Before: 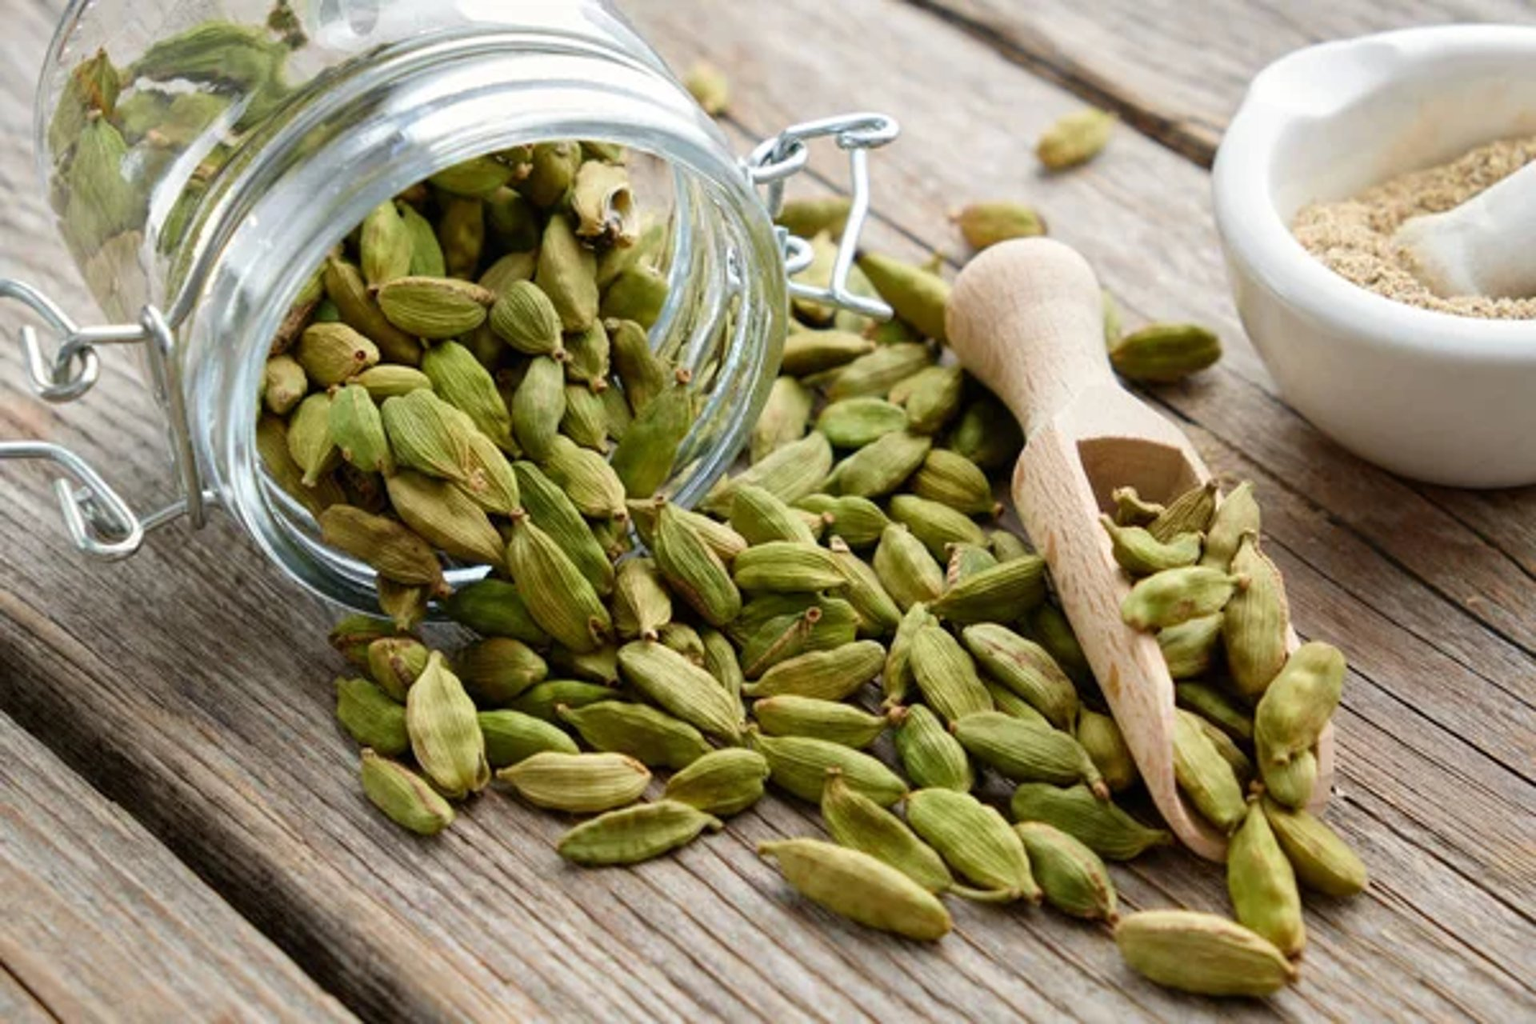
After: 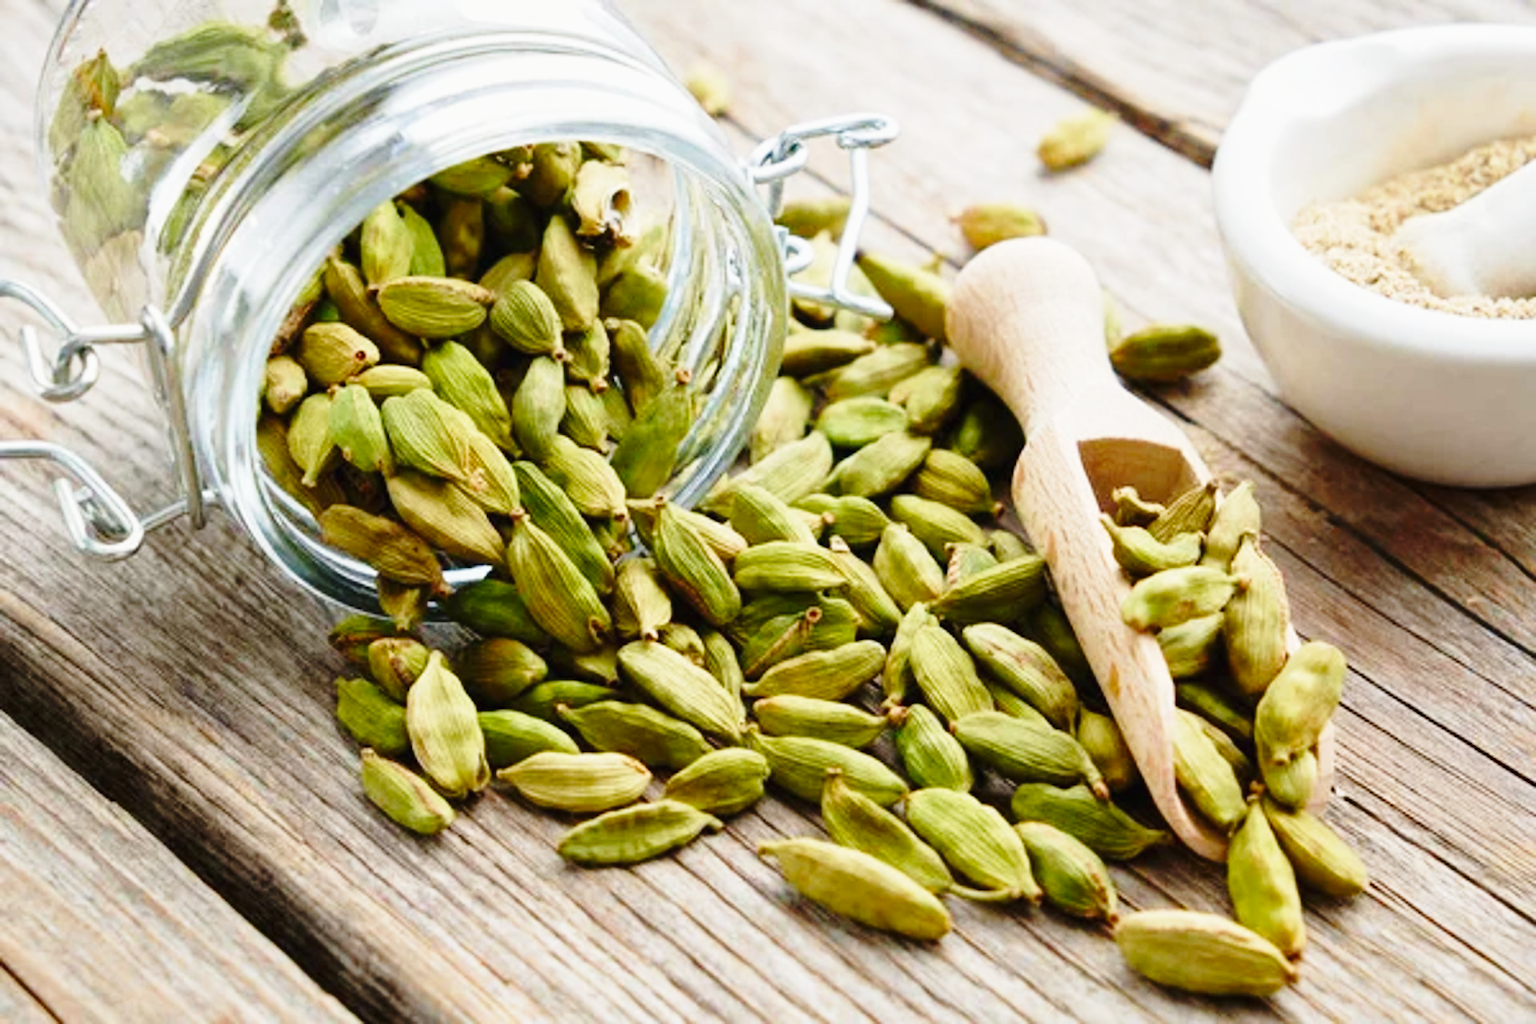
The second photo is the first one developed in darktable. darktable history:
contrast brightness saturation: contrast -0.024, brightness -0.013, saturation 0.035
base curve: curves: ch0 [(0, 0) (0.028, 0.03) (0.121, 0.232) (0.46, 0.748) (0.859, 0.968) (1, 1)], preserve colors none
